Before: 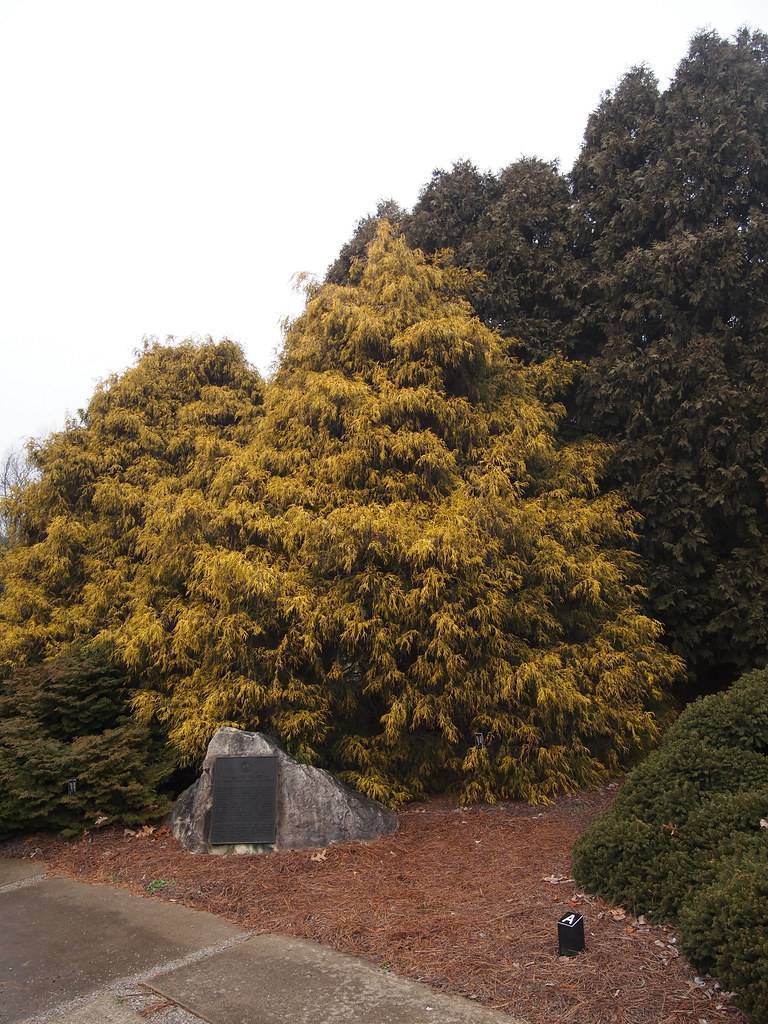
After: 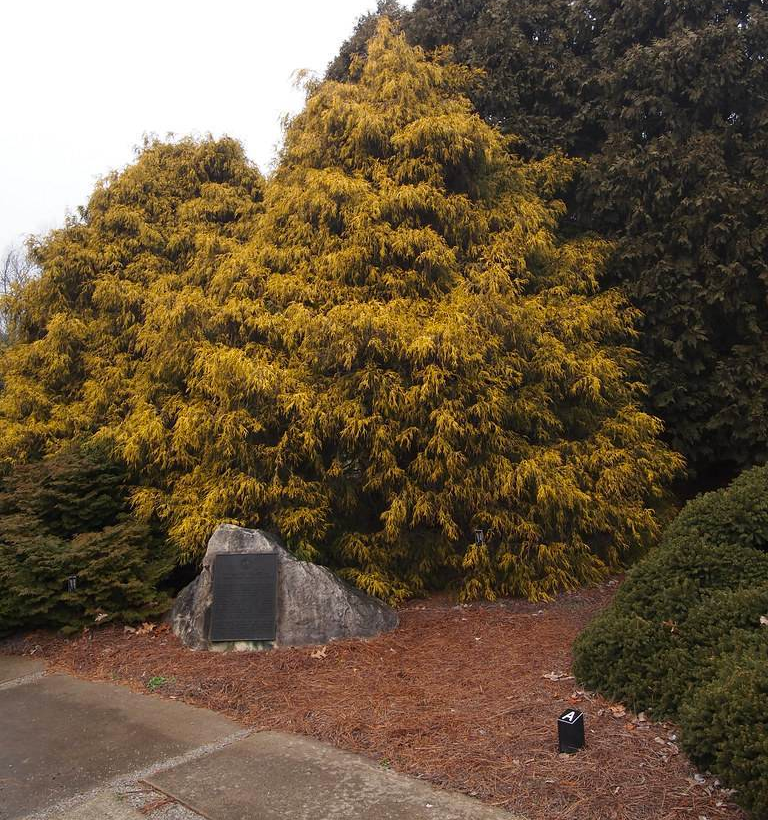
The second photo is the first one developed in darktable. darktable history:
color correction: highlights b* -0.035, saturation 1.1
crop and rotate: top 19.917%
